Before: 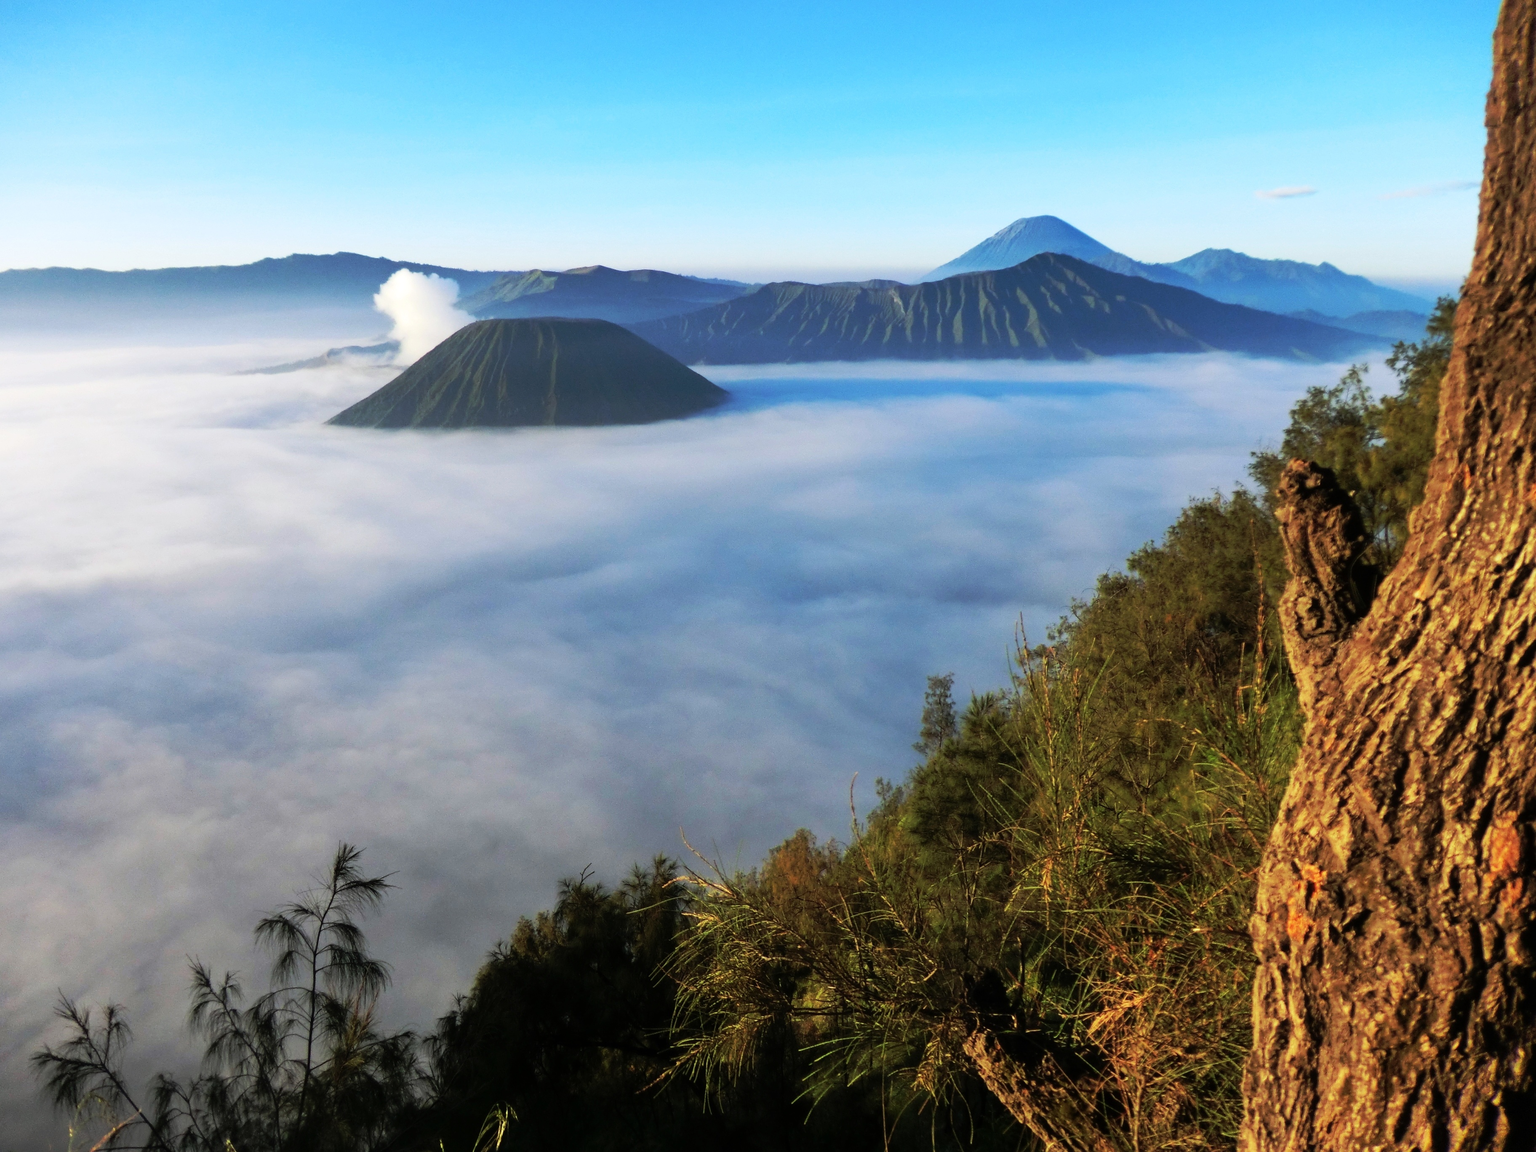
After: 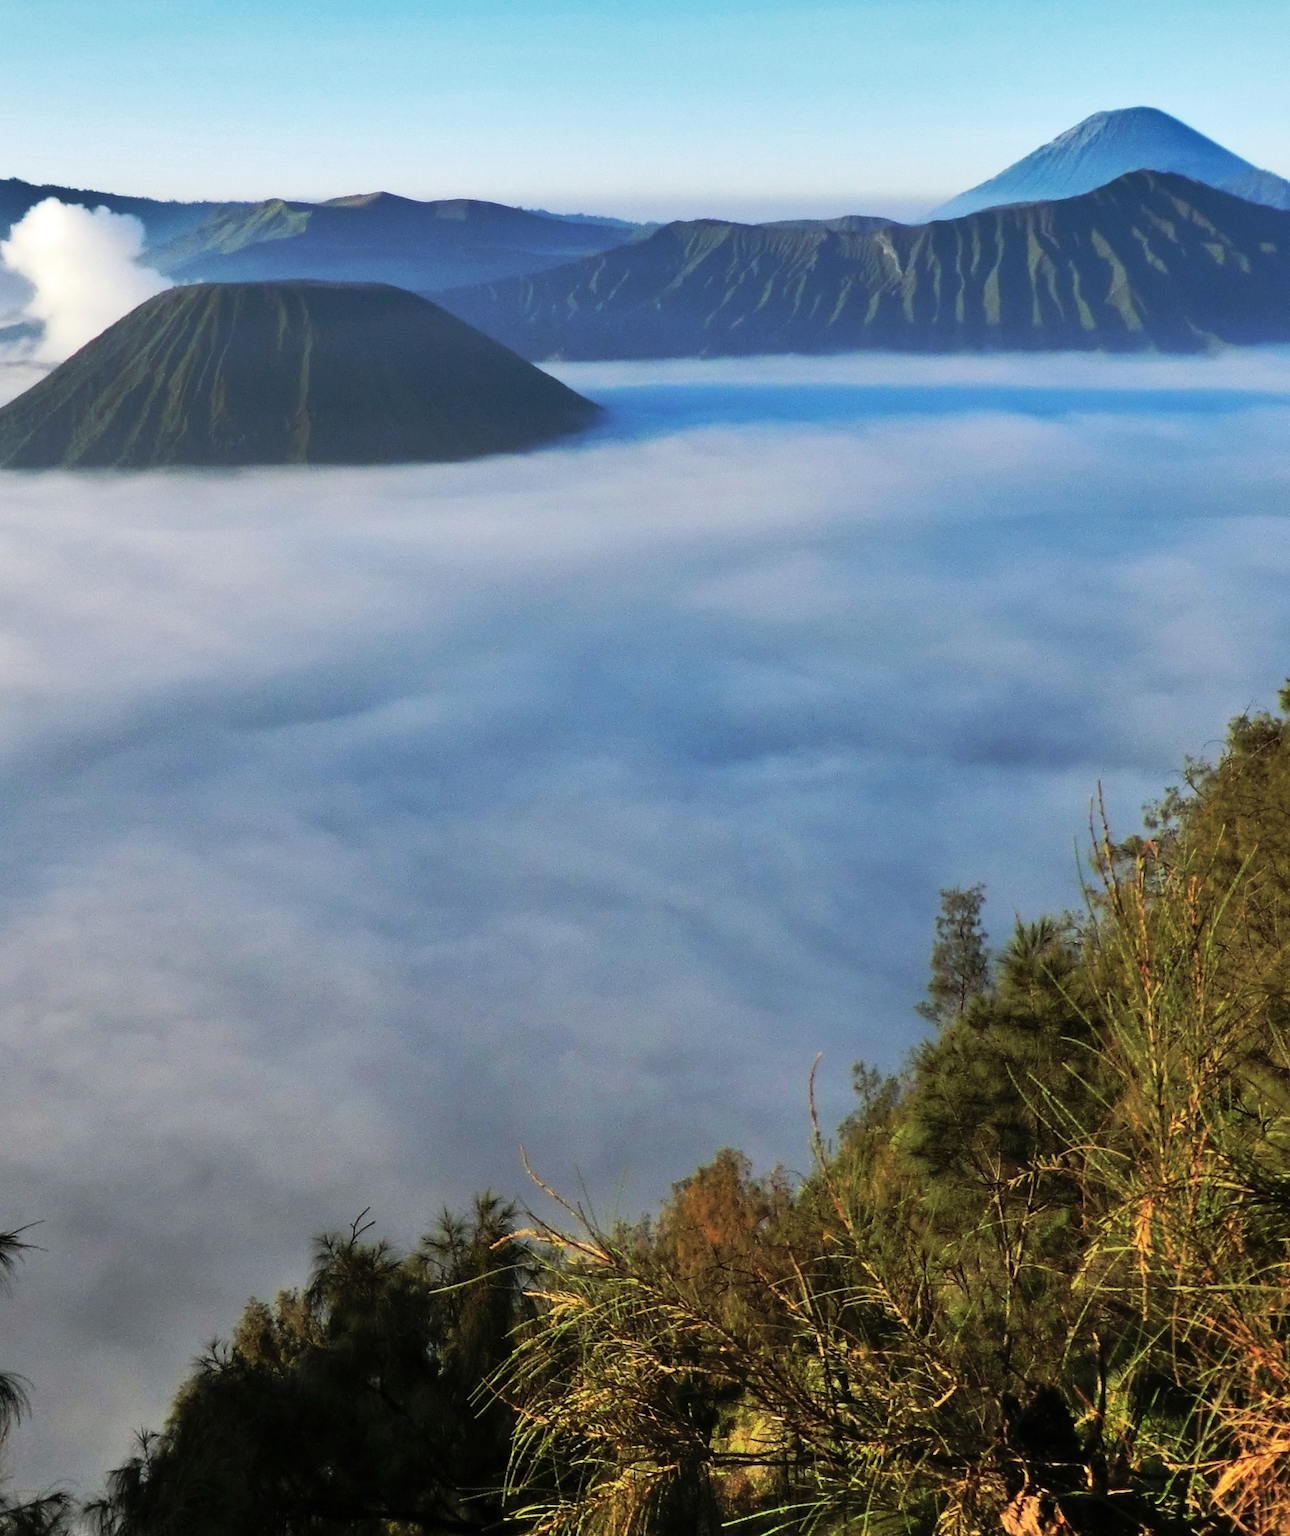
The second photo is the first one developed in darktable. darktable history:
crop and rotate: angle 0.02°, left 24.353%, top 13.219%, right 26.156%, bottom 8.224%
shadows and highlights: highlights color adjustment 0%, low approximation 0.01, soften with gaussian
